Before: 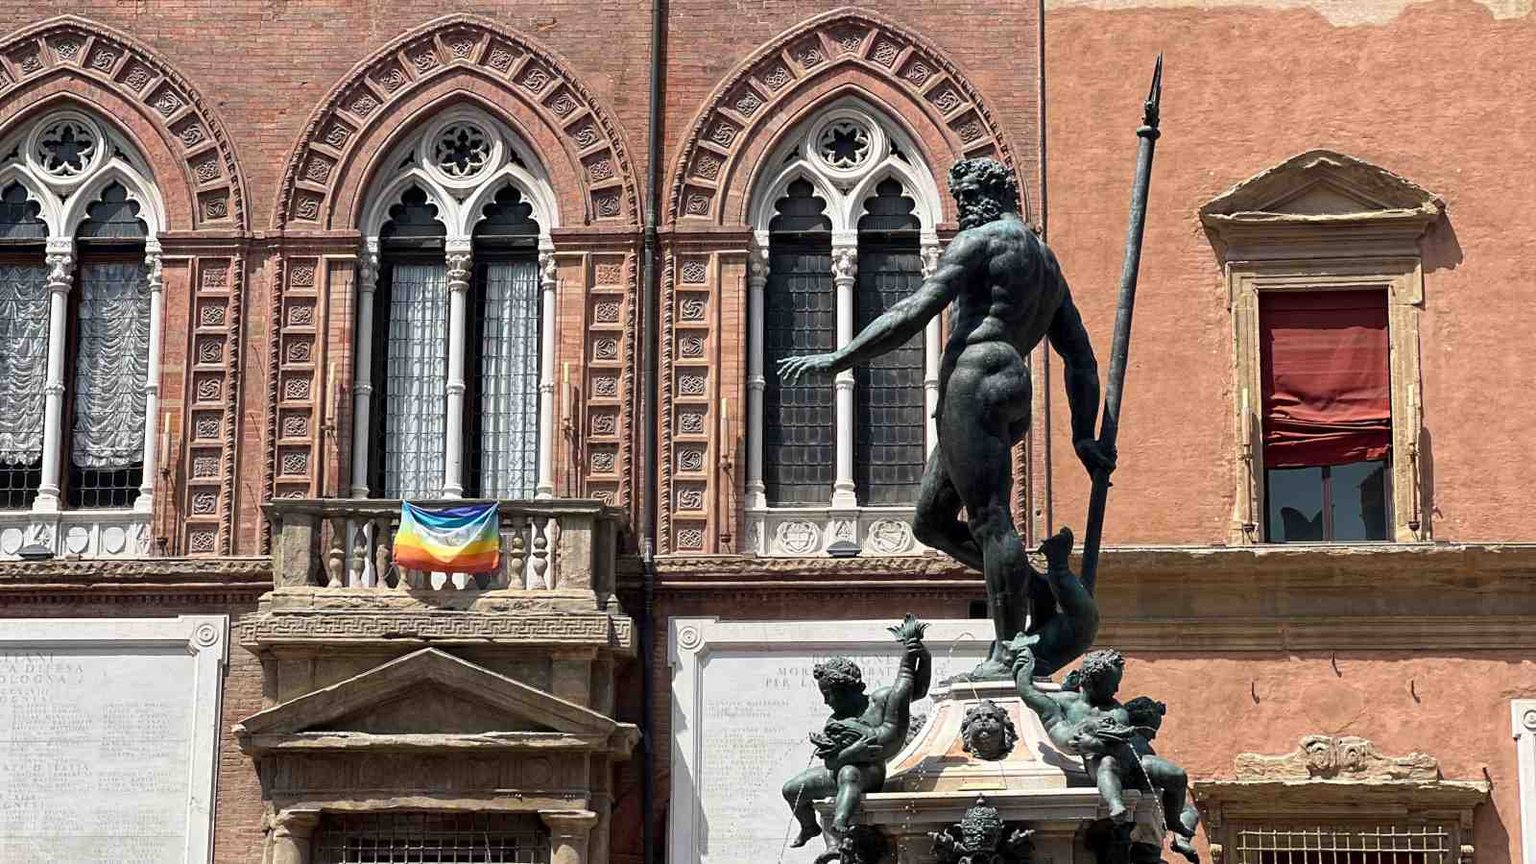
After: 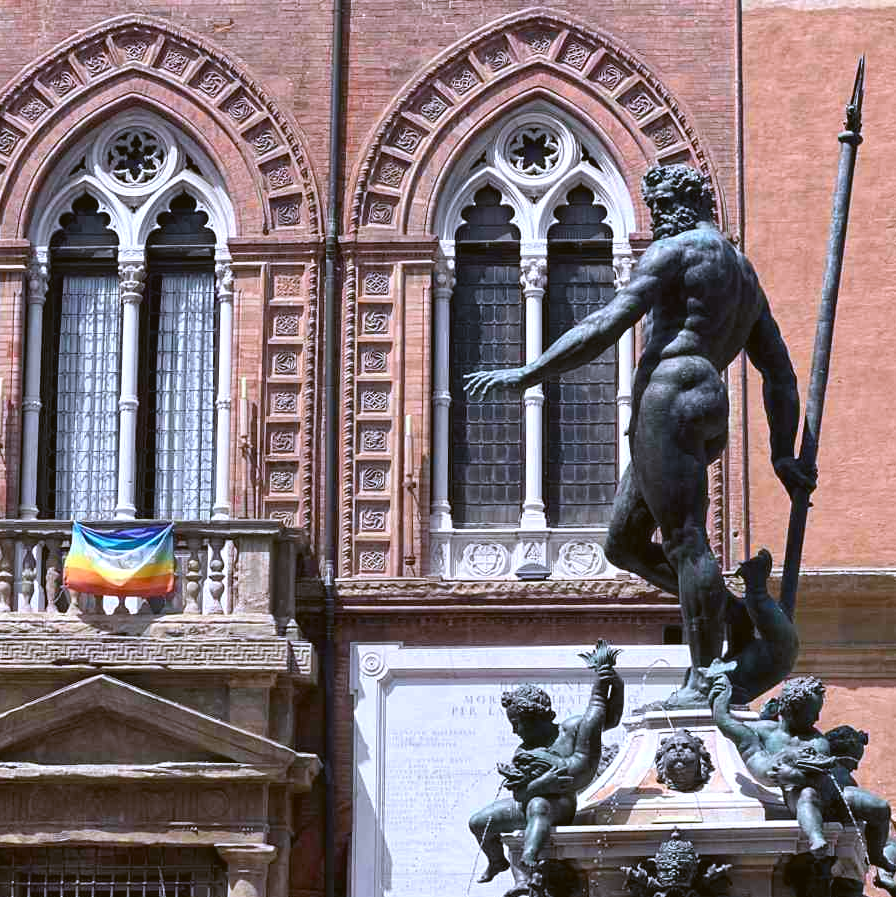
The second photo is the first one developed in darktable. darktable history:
color balance: lift [1.004, 1.002, 1.002, 0.998], gamma [1, 1.007, 1.002, 0.993], gain [1, 0.977, 1.013, 1.023], contrast -3.64%
color calibration: output R [1.063, -0.012, -0.003, 0], output B [-0.079, 0.047, 1, 0], illuminant custom, x 0.389, y 0.387, temperature 3838.64 K
exposure: exposure 0.207 EV, compensate highlight preservation false
crop: left 21.674%, right 22.086%
